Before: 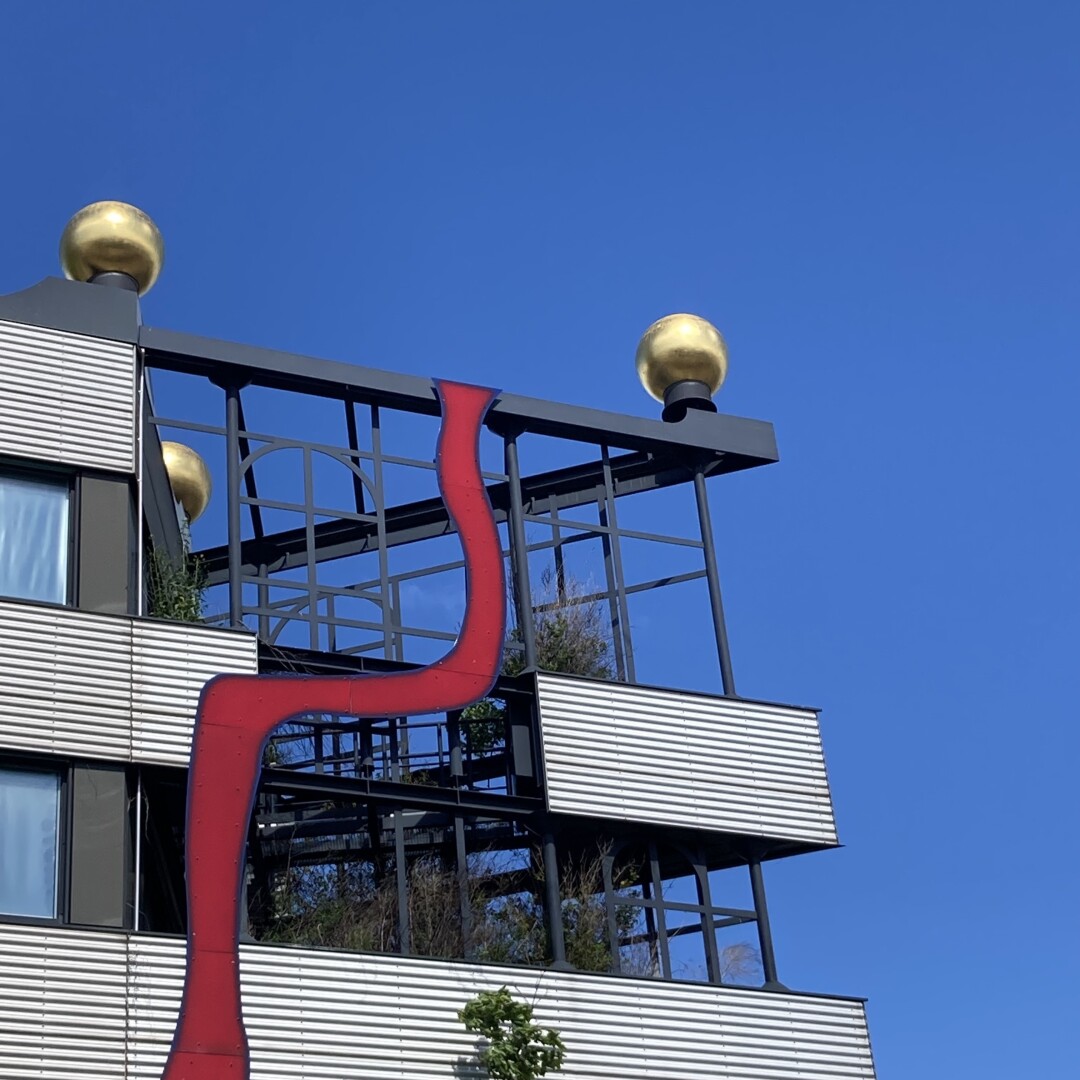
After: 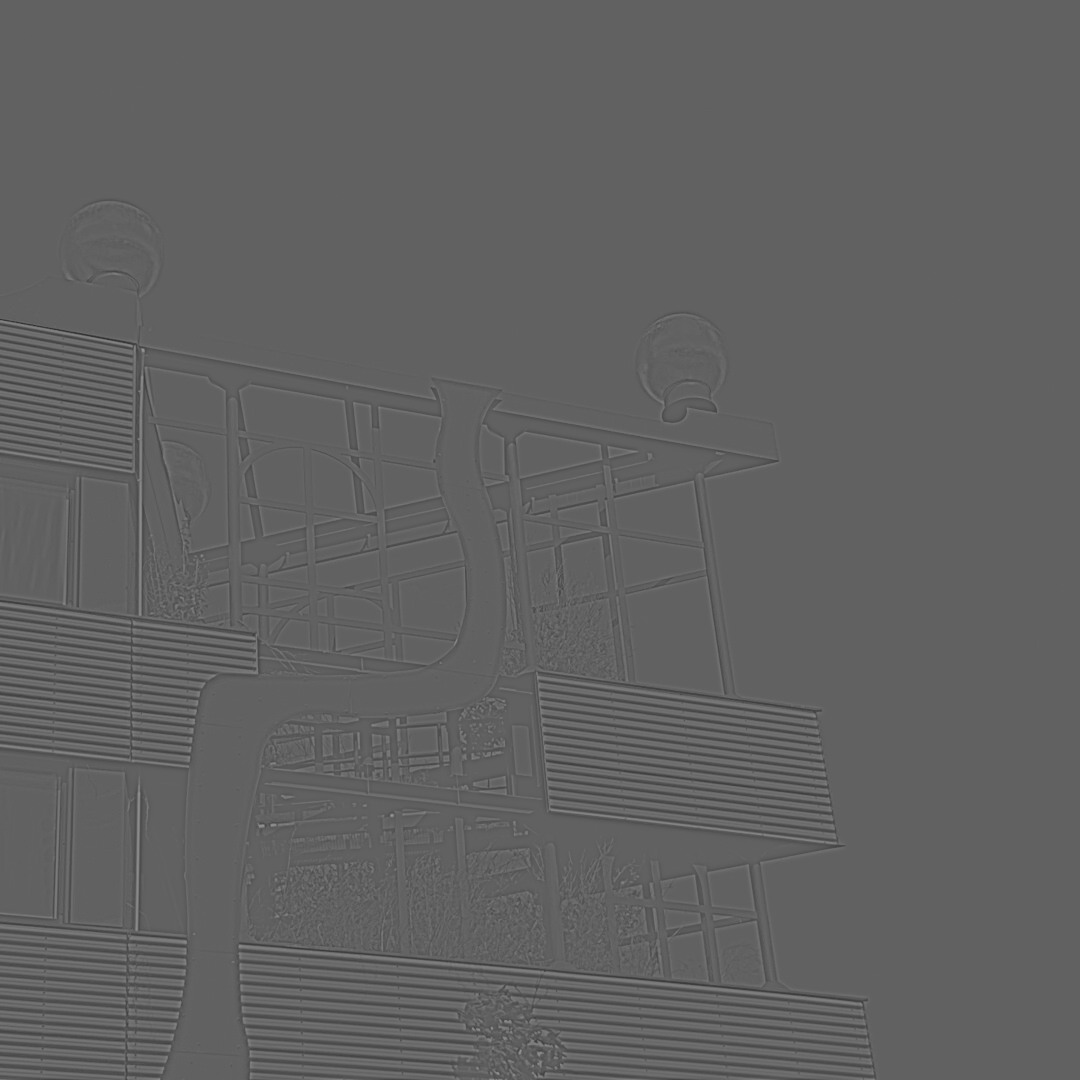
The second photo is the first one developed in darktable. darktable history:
filmic rgb: black relative exposure -7.65 EV, white relative exposure 4.56 EV, hardness 3.61, color science v6 (2022)
contrast equalizer: y [[0.5, 0.5, 0.472, 0.5, 0.5, 0.5], [0.5 ×6], [0.5 ×6], [0 ×6], [0 ×6]]
contrast brightness saturation: contrast 0.07, brightness -0.14, saturation 0.11
haze removal: compatibility mode true, adaptive false
highpass: sharpness 5.84%, contrast boost 8.44%
